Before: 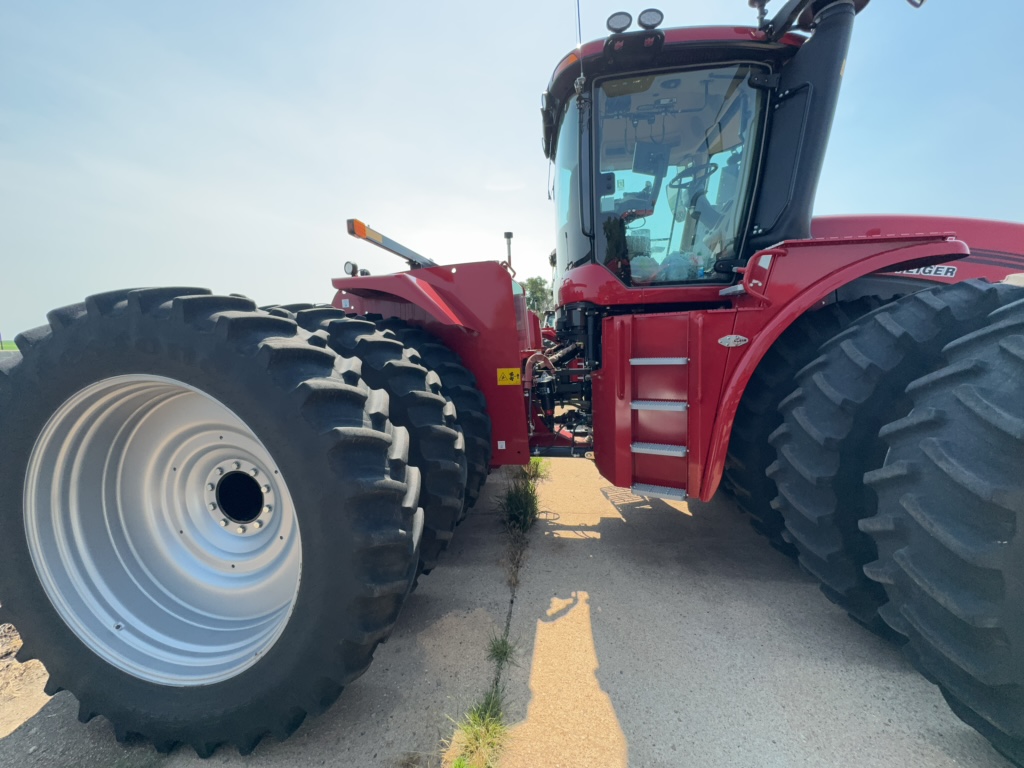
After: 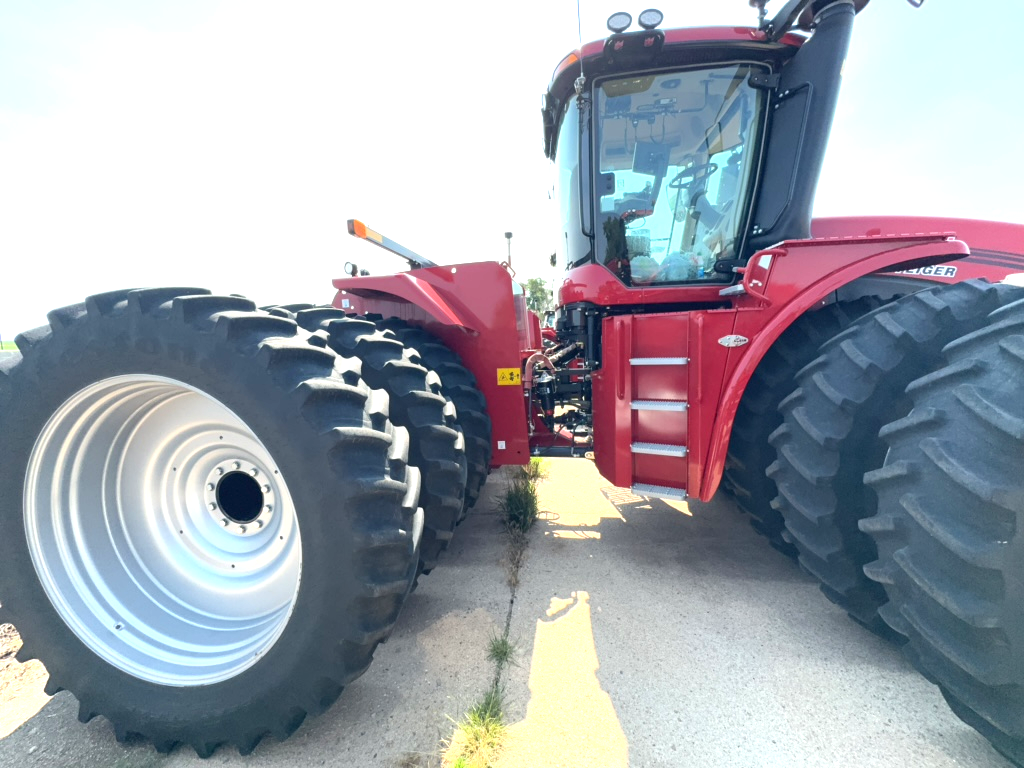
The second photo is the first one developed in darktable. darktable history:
exposure: black level correction 0, exposure 1.104 EV, compensate exposure bias true, compensate highlight preservation false
